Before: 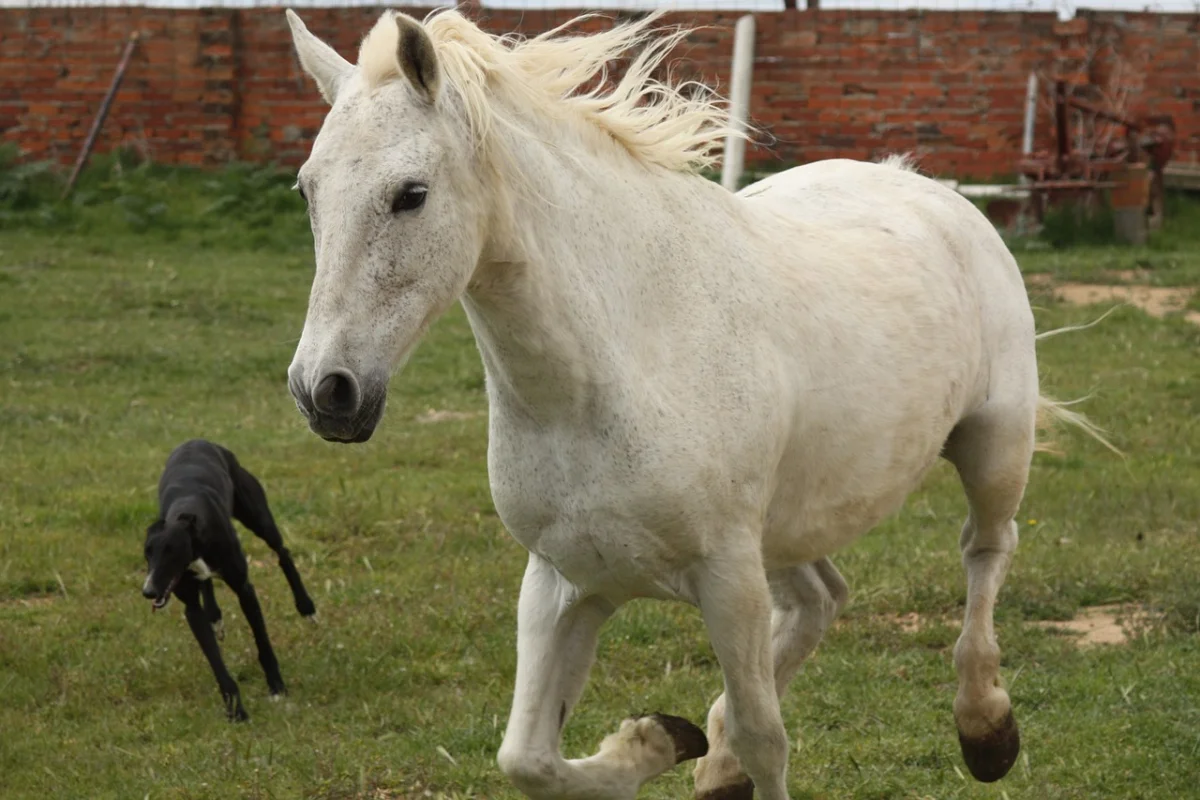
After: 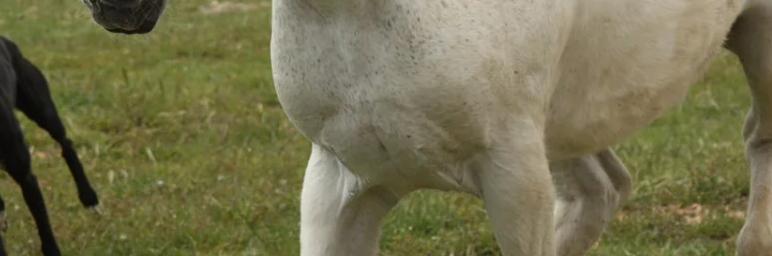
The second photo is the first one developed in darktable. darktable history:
tone equalizer: on, module defaults
crop: left 18.091%, top 51.13%, right 17.525%, bottom 16.85%
